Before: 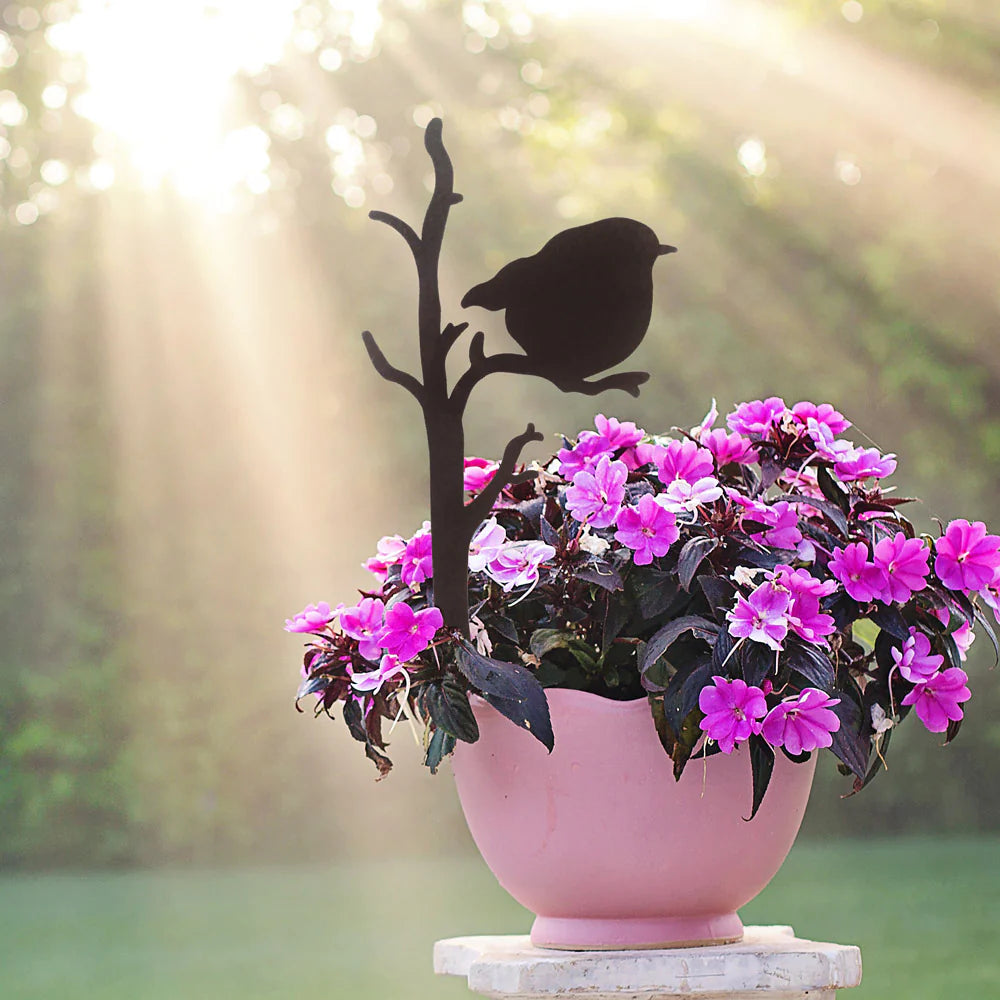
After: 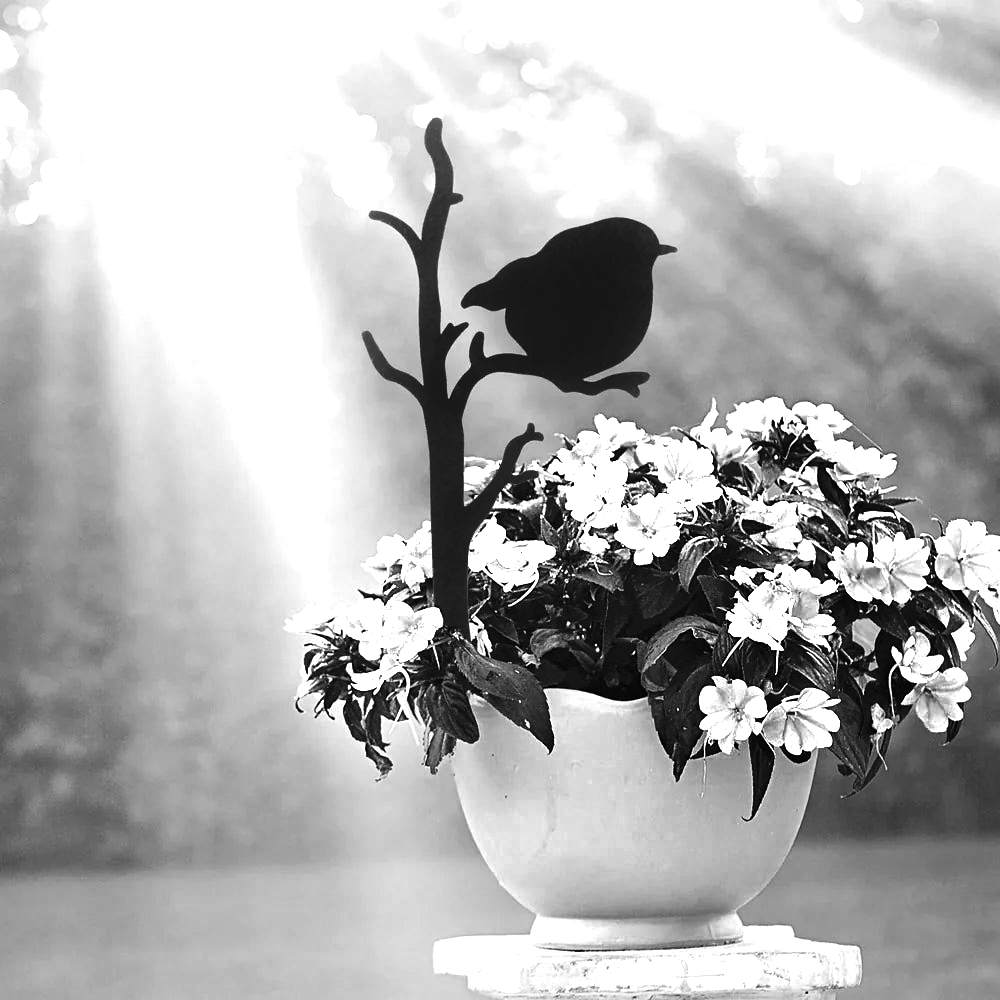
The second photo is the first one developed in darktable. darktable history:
color zones: curves: ch0 [(0, 0.613) (0.01, 0.613) (0.245, 0.448) (0.498, 0.529) (0.642, 0.665) (0.879, 0.777) (0.99, 0.613)]; ch1 [(0, 0) (0.143, 0) (0.286, 0) (0.429, 0) (0.571, 0) (0.714, 0) (0.857, 0)]
exposure: black level correction 0, exposure 0.693 EV, compensate highlight preservation false
contrast brightness saturation: contrast 0.103, brightness -0.257, saturation 0.147
